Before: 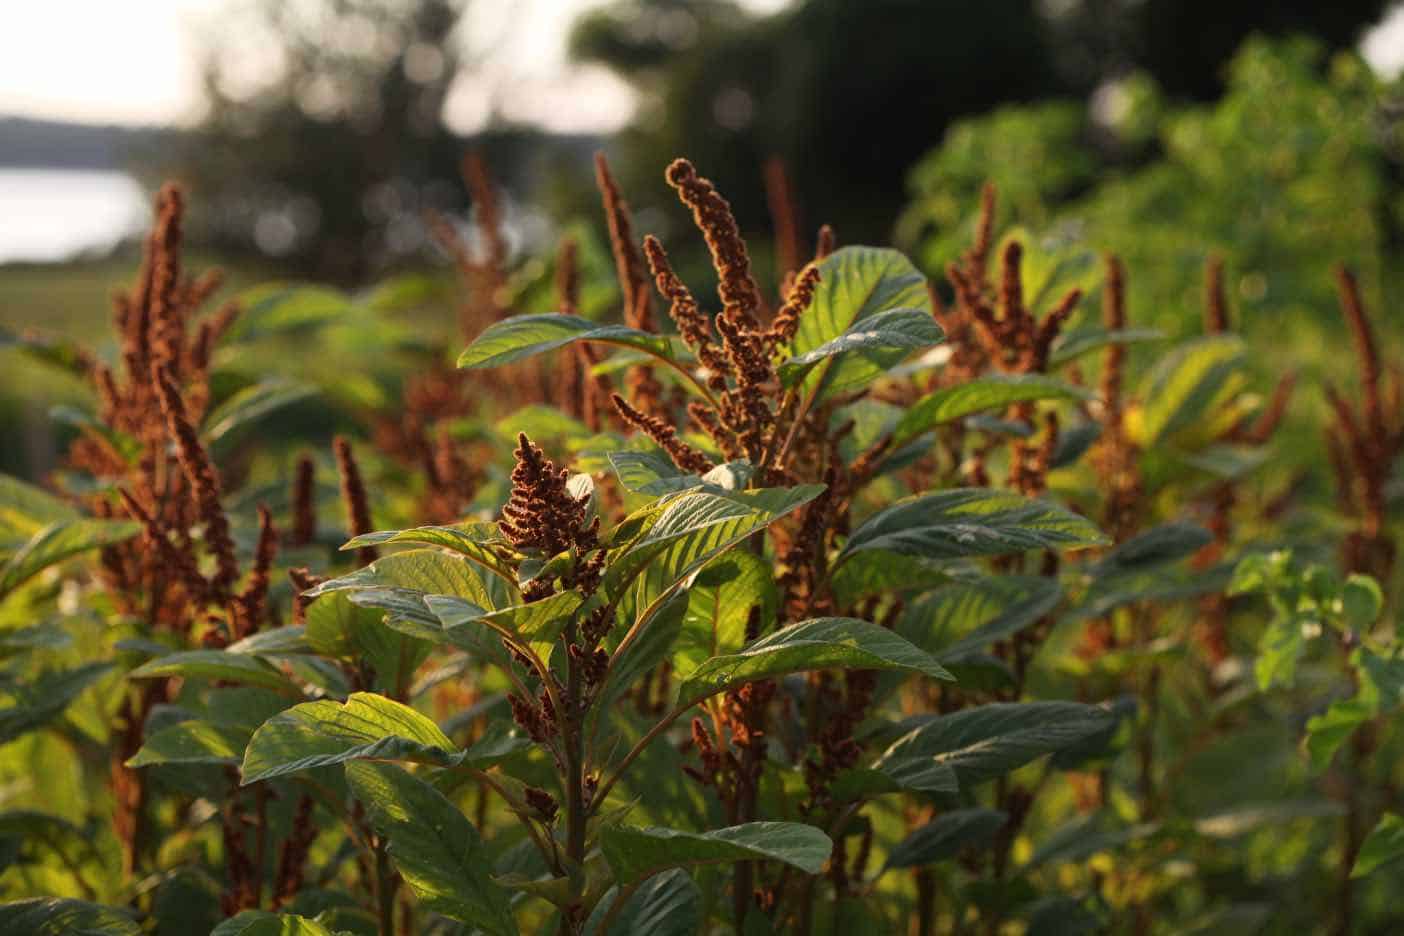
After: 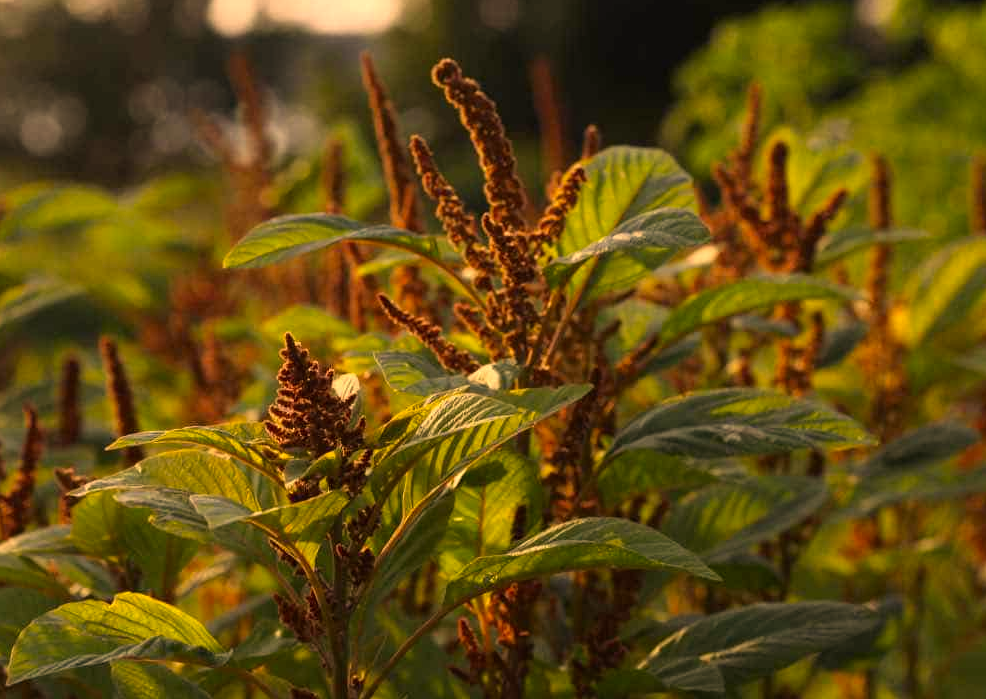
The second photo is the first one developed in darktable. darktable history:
color correction: highlights a* 14.9, highlights b* 32.28
crop and rotate: left 16.715%, top 10.695%, right 12.989%, bottom 14.558%
tone equalizer: mask exposure compensation -0.486 EV
